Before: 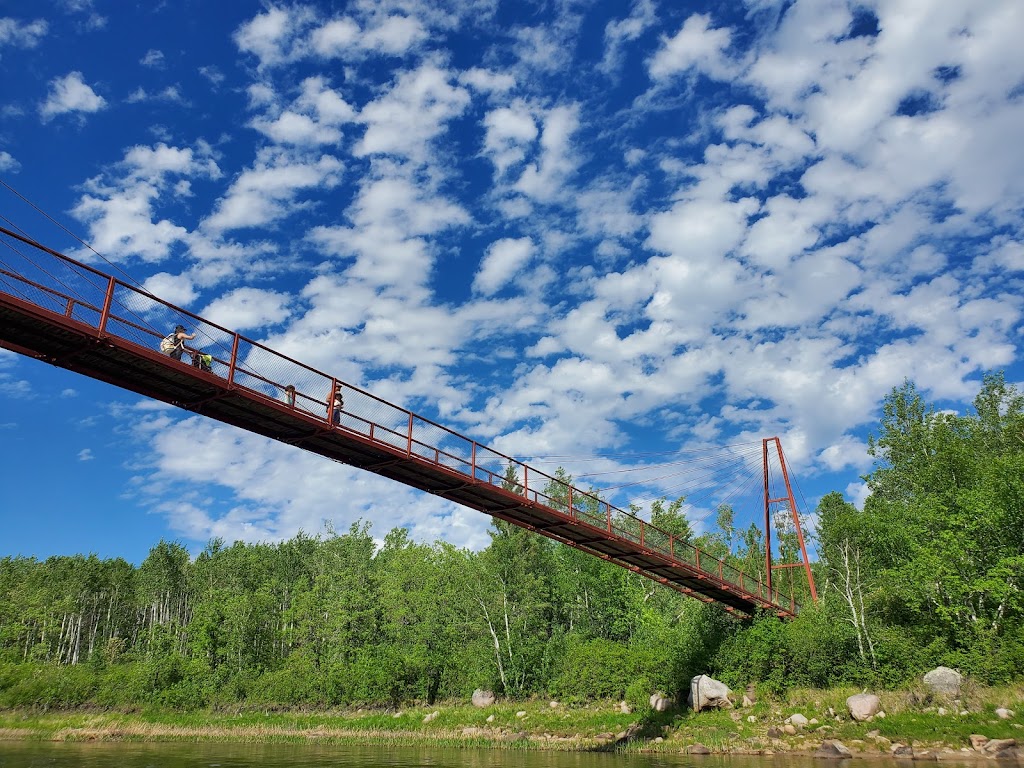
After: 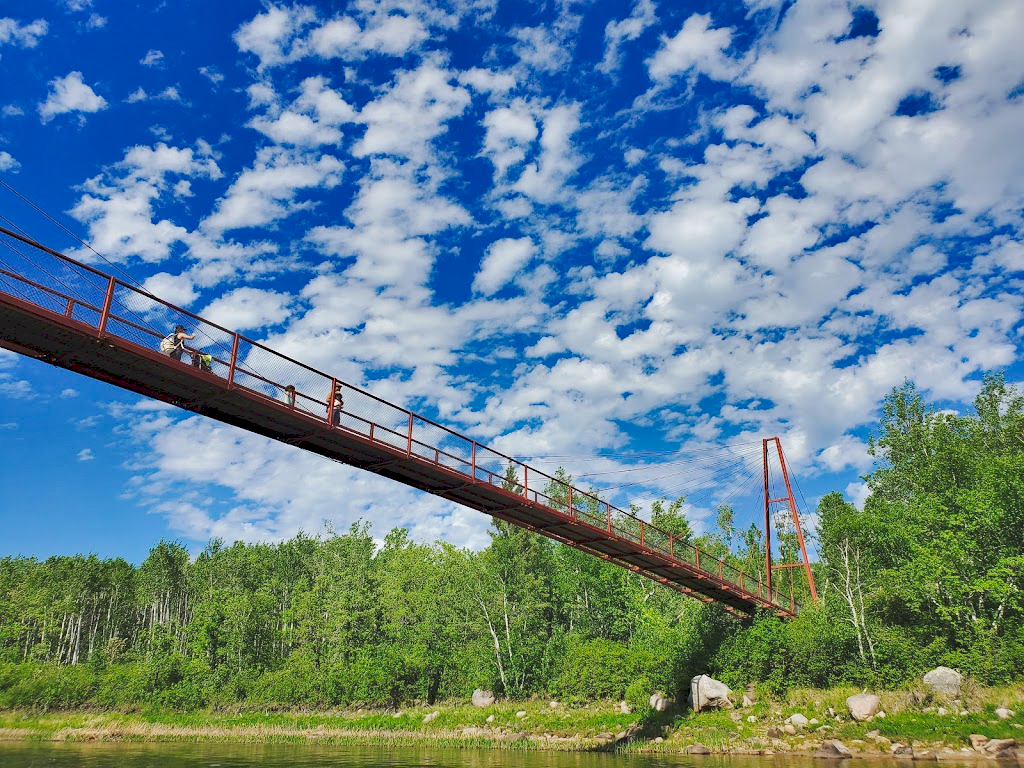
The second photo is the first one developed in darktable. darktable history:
tone curve: curves: ch0 [(0, 0) (0.003, 0.1) (0.011, 0.101) (0.025, 0.11) (0.044, 0.126) (0.069, 0.14) (0.1, 0.158) (0.136, 0.18) (0.177, 0.206) (0.224, 0.243) (0.277, 0.293) (0.335, 0.36) (0.399, 0.446) (0.468, 0.537) (0.543, 0.618) (0.623, 0.694) (0.709, 0.763) (0.801, 0.836) (0.898, 0.908) (1, 1)], preserve colors none
haze removal: strength 0.29, distance 0.25, compatibility mode true, adaptive false
shadows and highlights: shadows 60, soften with gaussian
